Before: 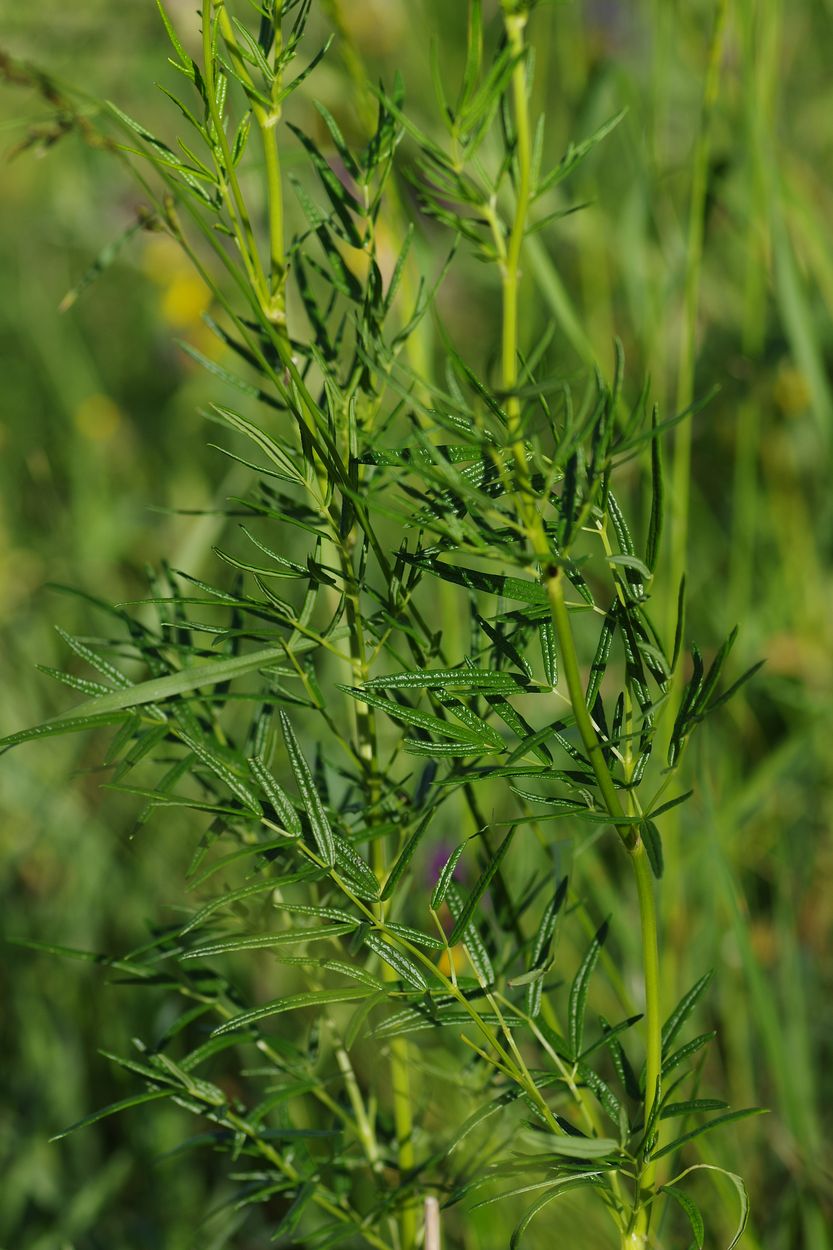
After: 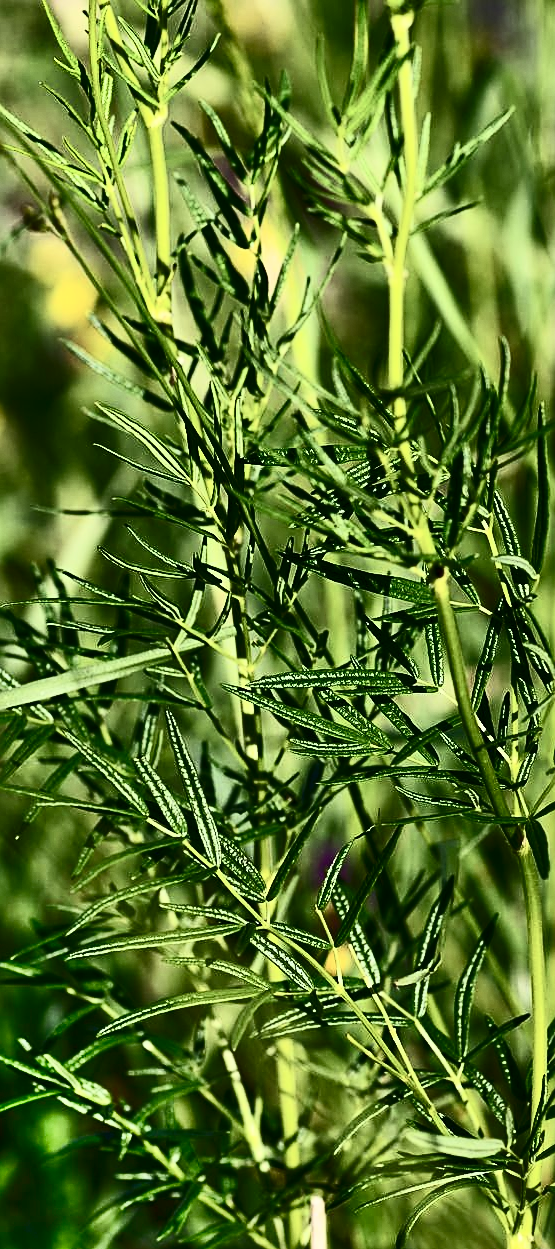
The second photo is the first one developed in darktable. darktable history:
crop and rotate: left 13.734%, right 19.582%
sharpen: amount 0.564
shadows and highlights: shadows 73.72, highlights -60.62, soften with gaussian
contrast brightness saturation: contrast 0.949, brightness 0.194
